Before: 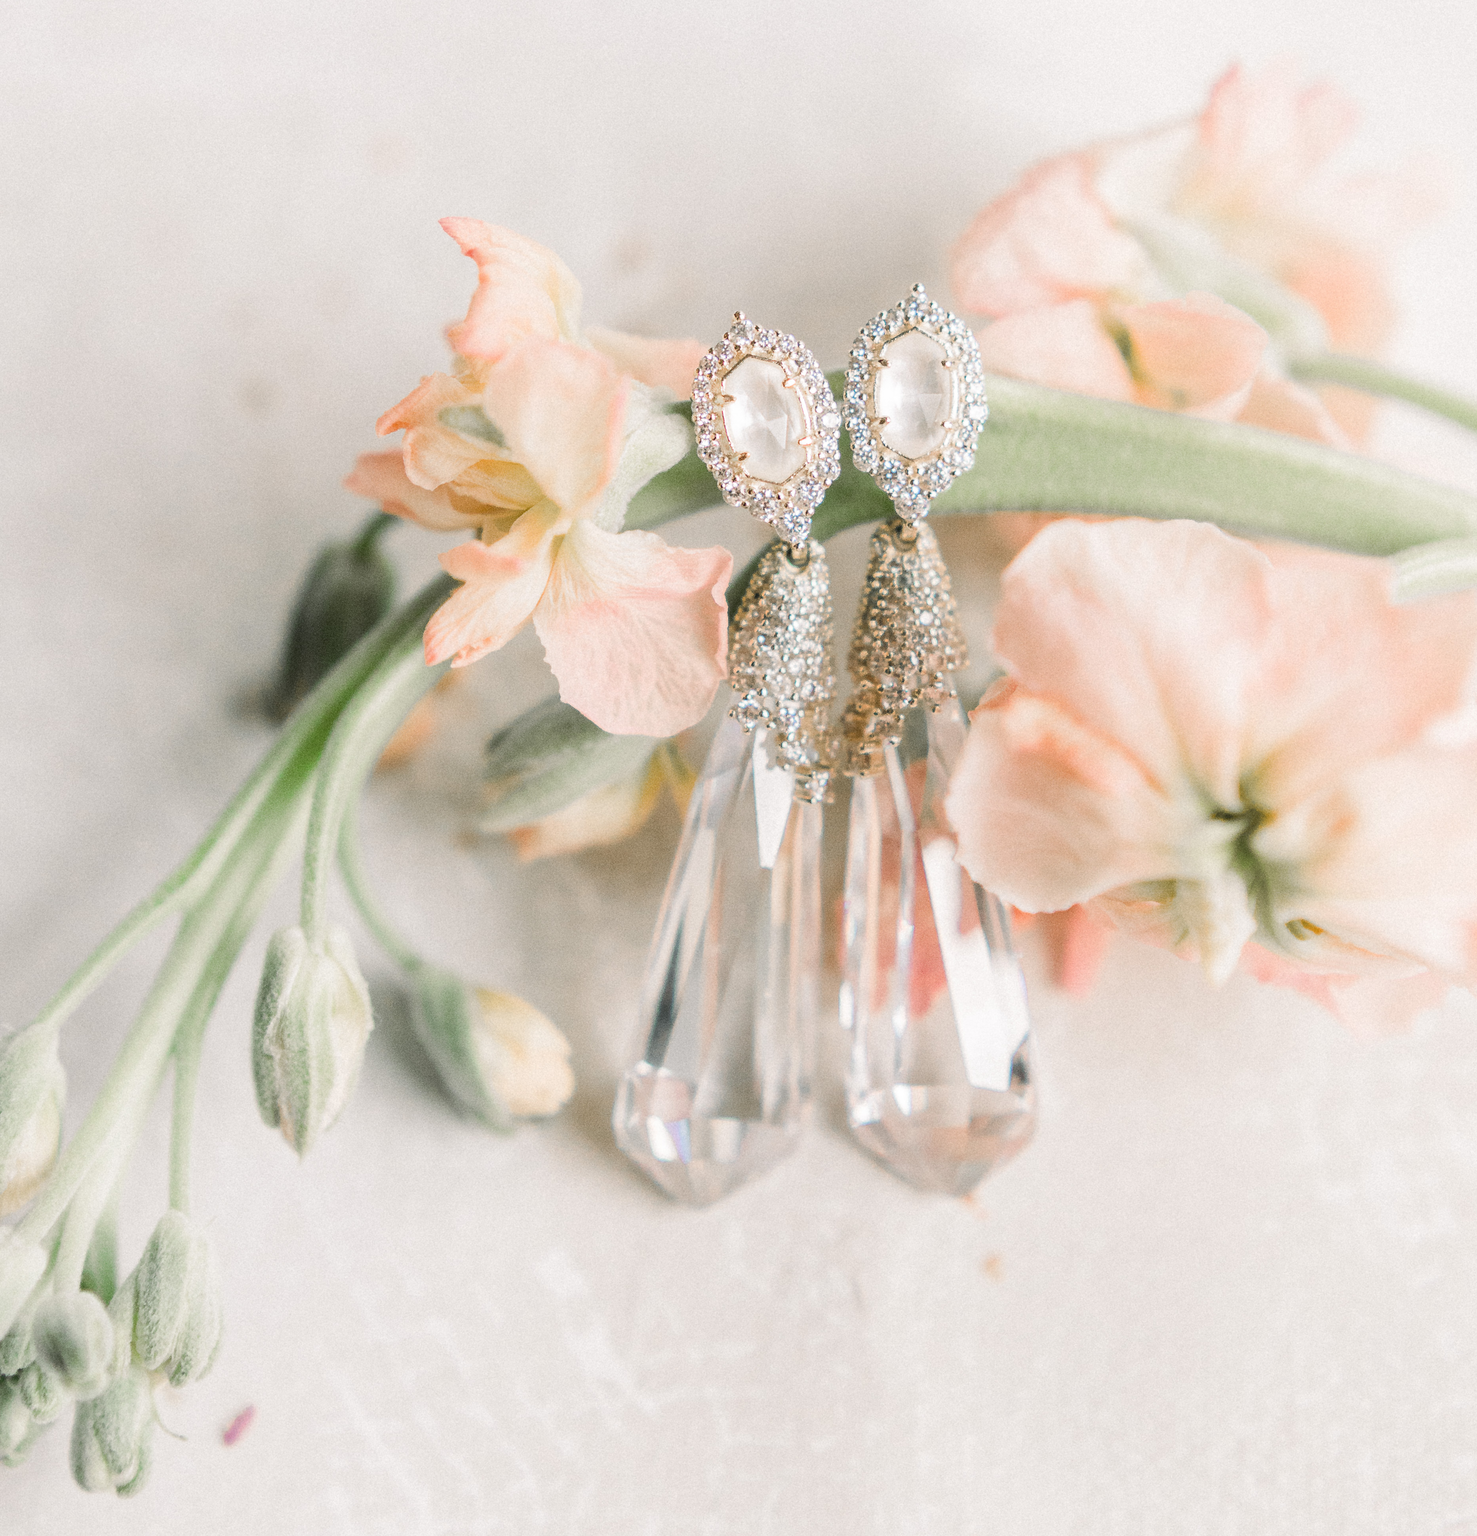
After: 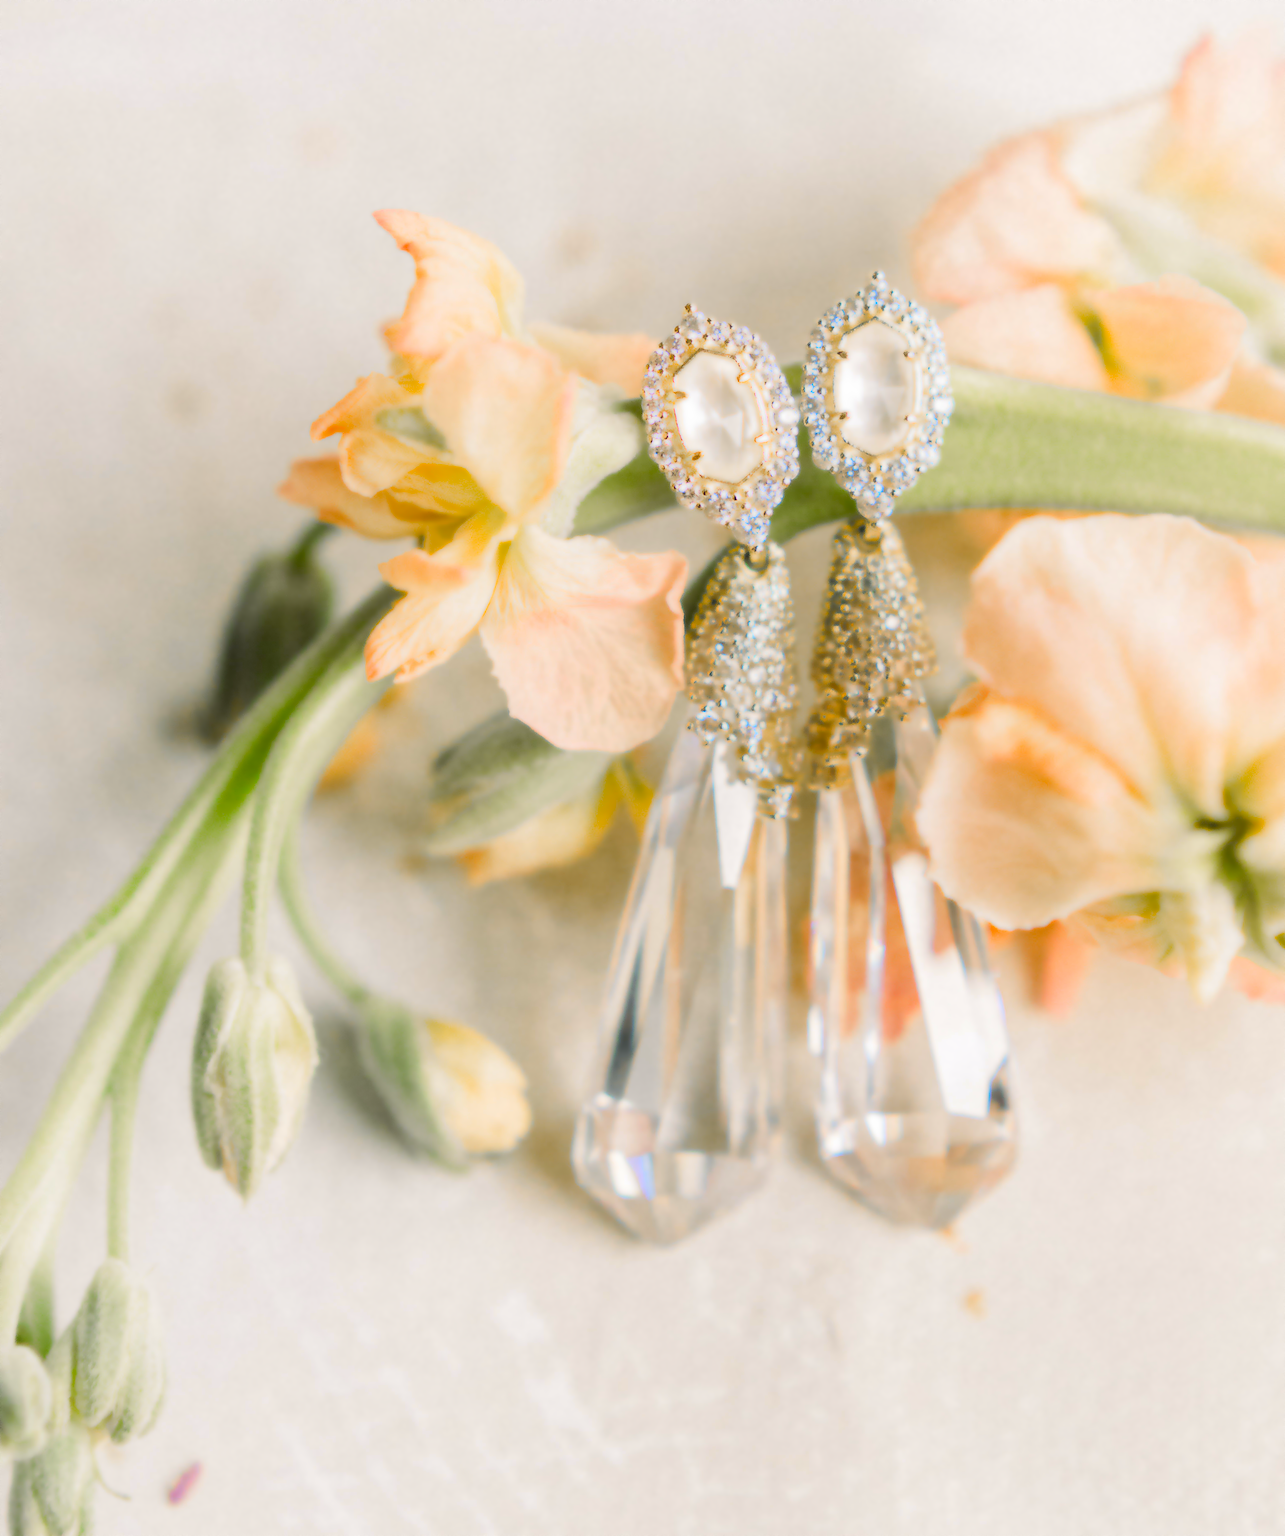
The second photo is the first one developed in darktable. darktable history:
crop and rotate: angle 1°, left 4.281%, top 0.642%, right 11.383%, bottom 2.486%
lowpass: radius 4, soften with bilateral filter, unbound 0
color contrast: green-magenta contrast 1.12, blue-yellow contrast 1.95, unbound 0
